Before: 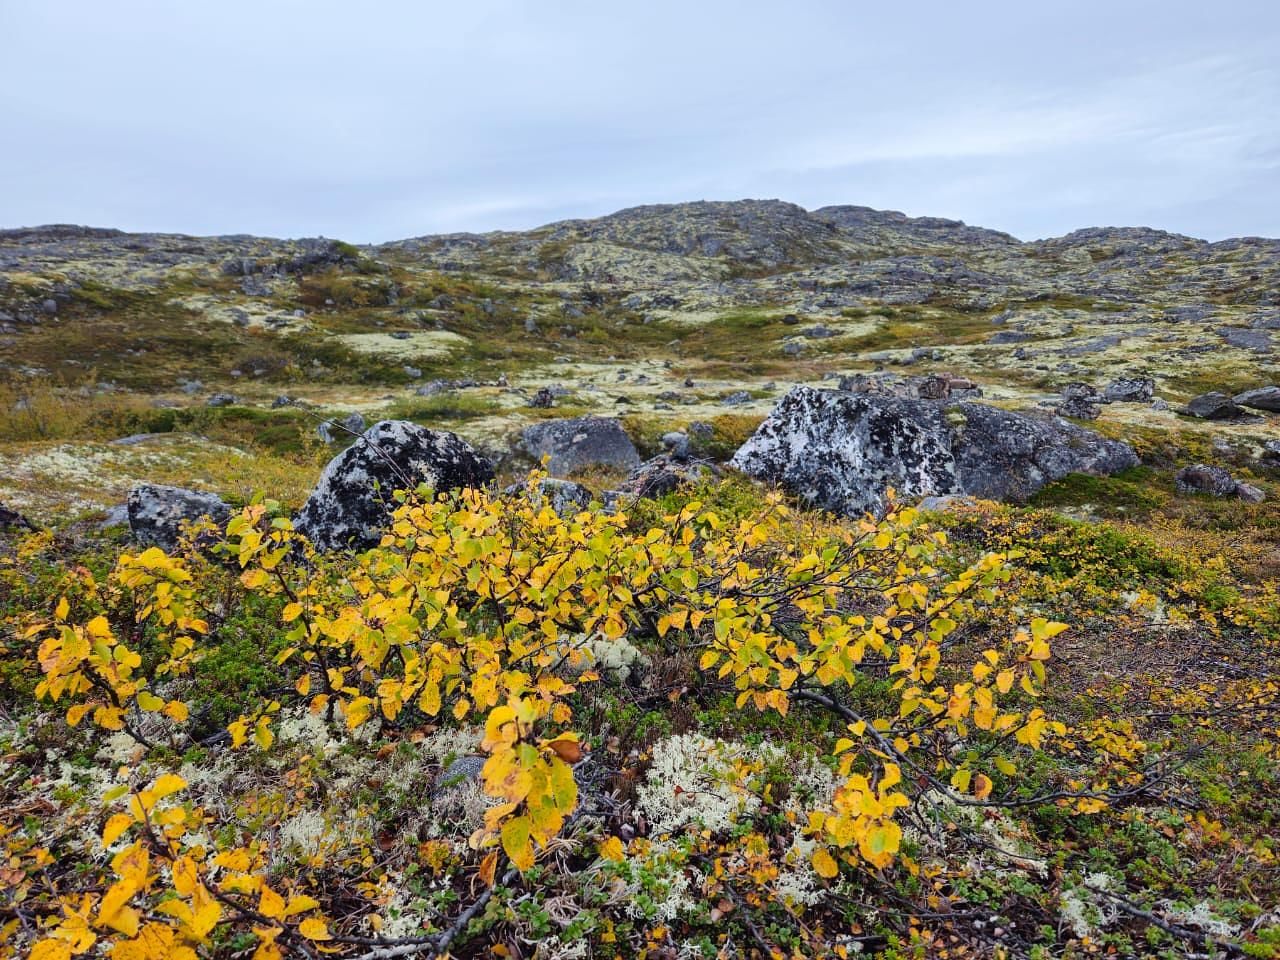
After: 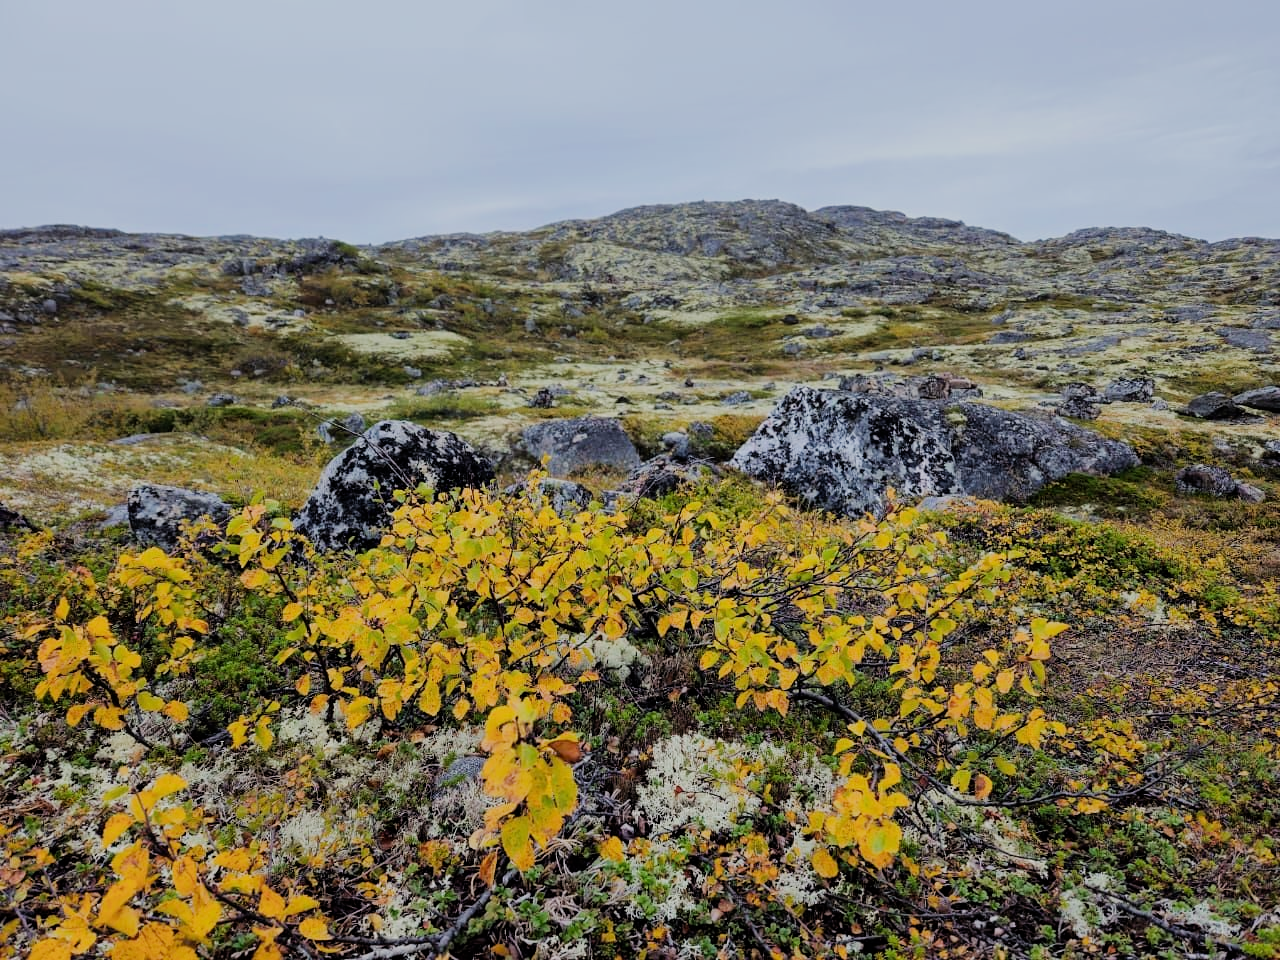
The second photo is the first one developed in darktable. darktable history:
filmic rgb: black relative exposure -9.27 EV, white relative exposure 6.82 EV, threshold 2.95 EV, hardness 3.1, contrast 1.055, enable highlight reconstruction true
